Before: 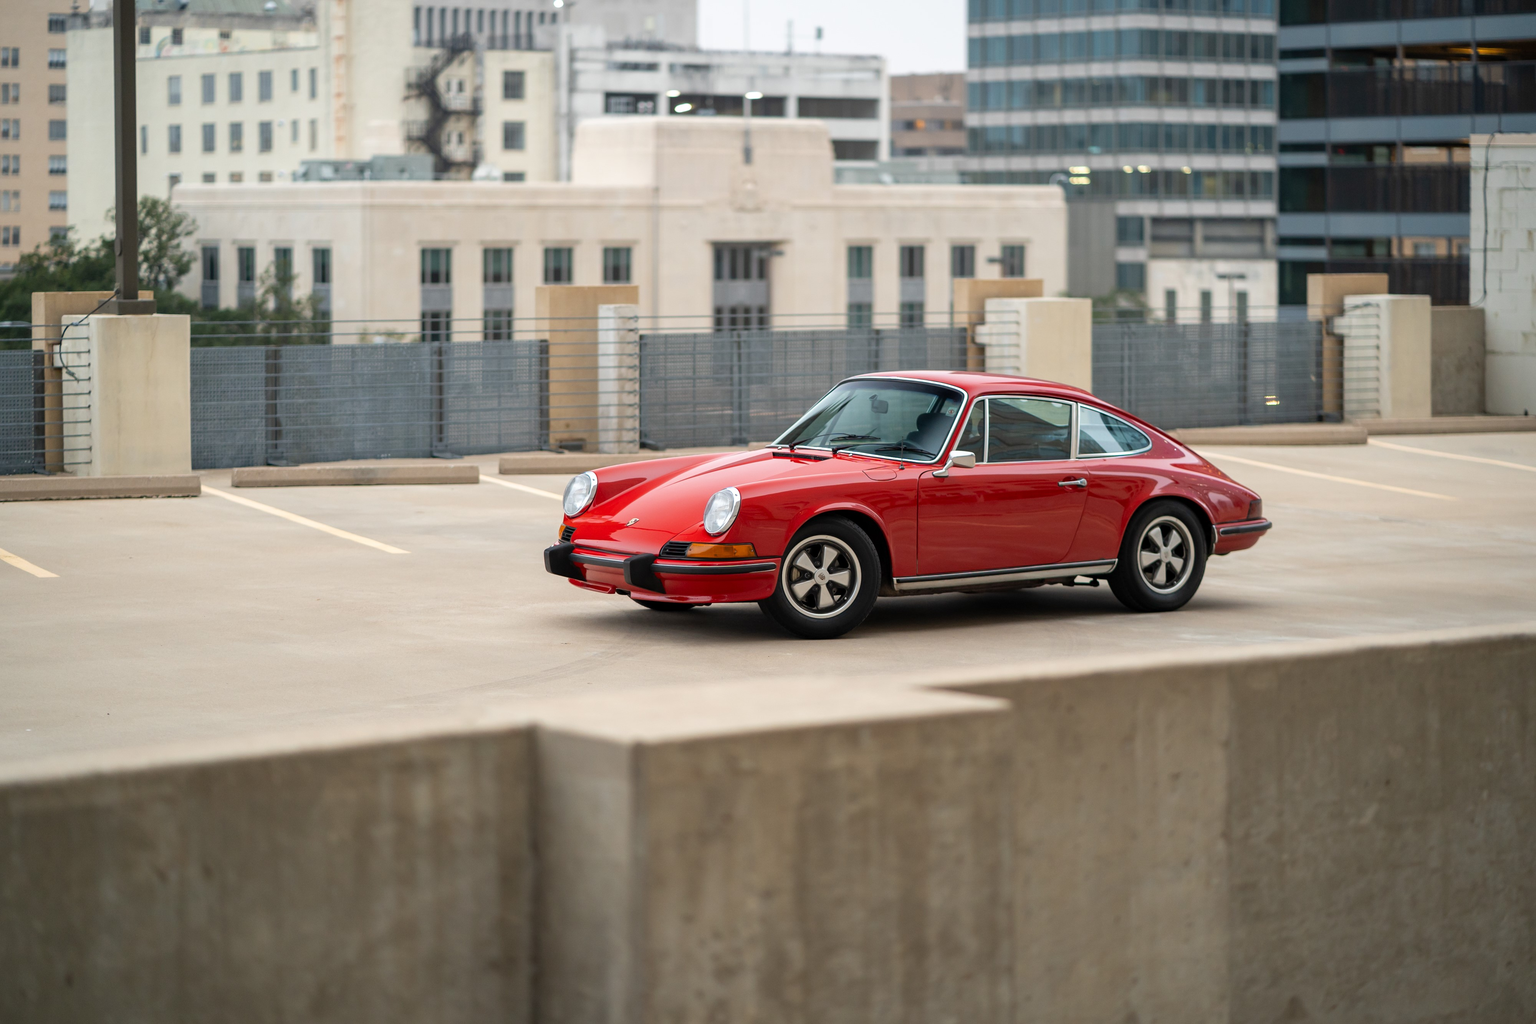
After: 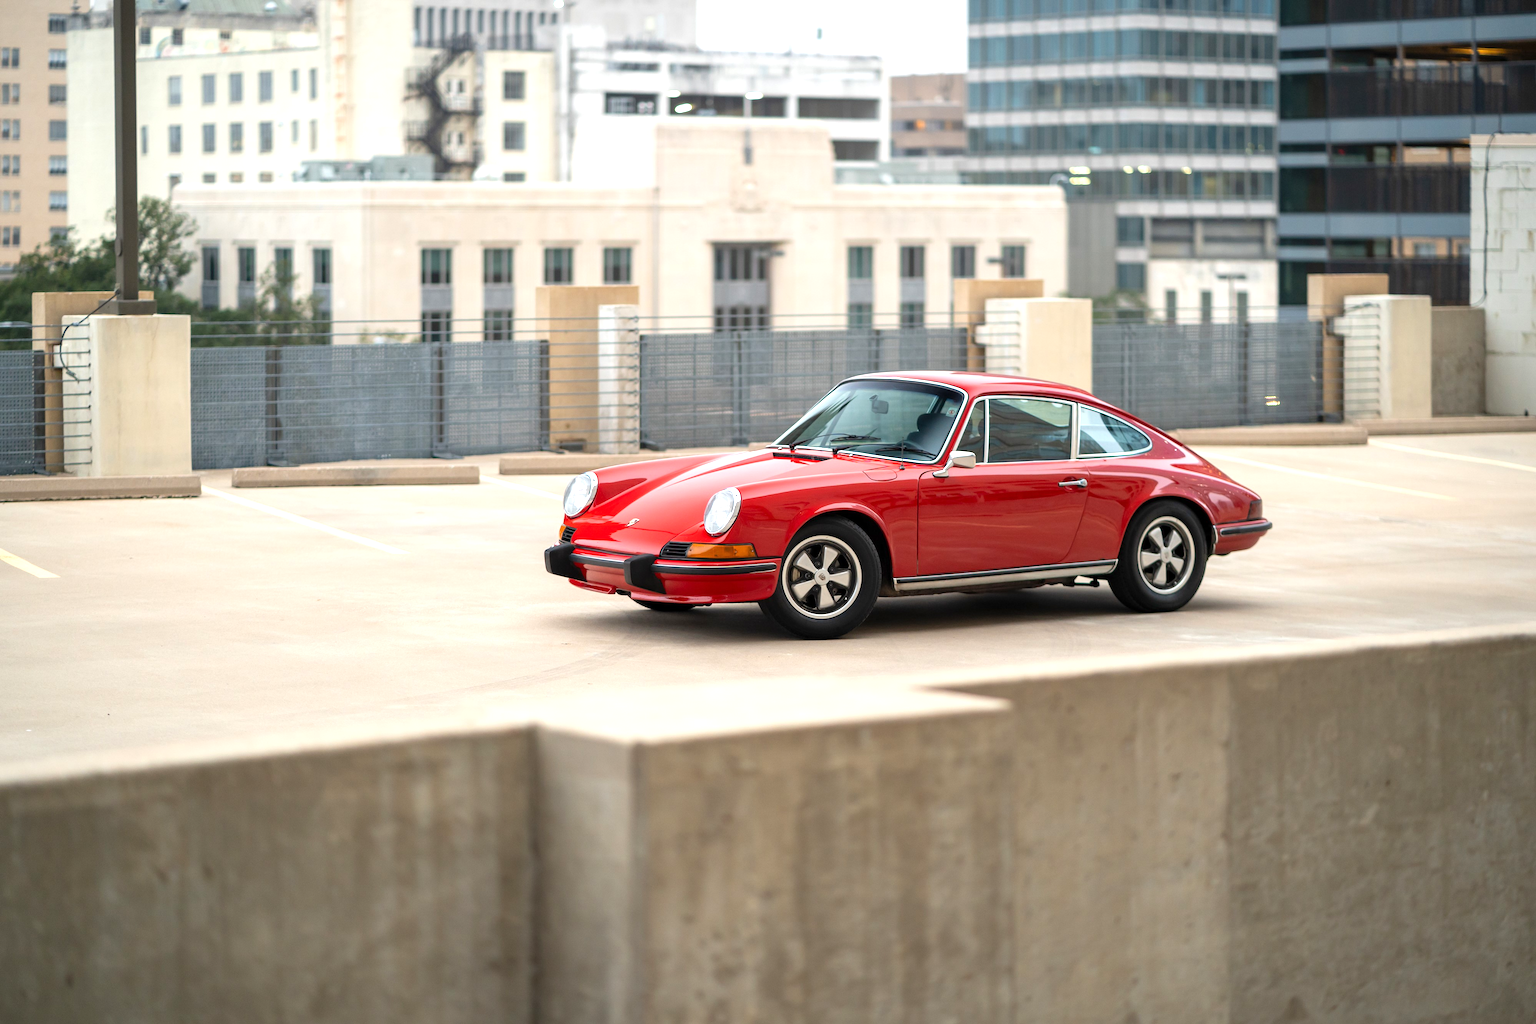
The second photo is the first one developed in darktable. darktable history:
exposure: exposure 0.661 EV, compensate highlight preservation false
